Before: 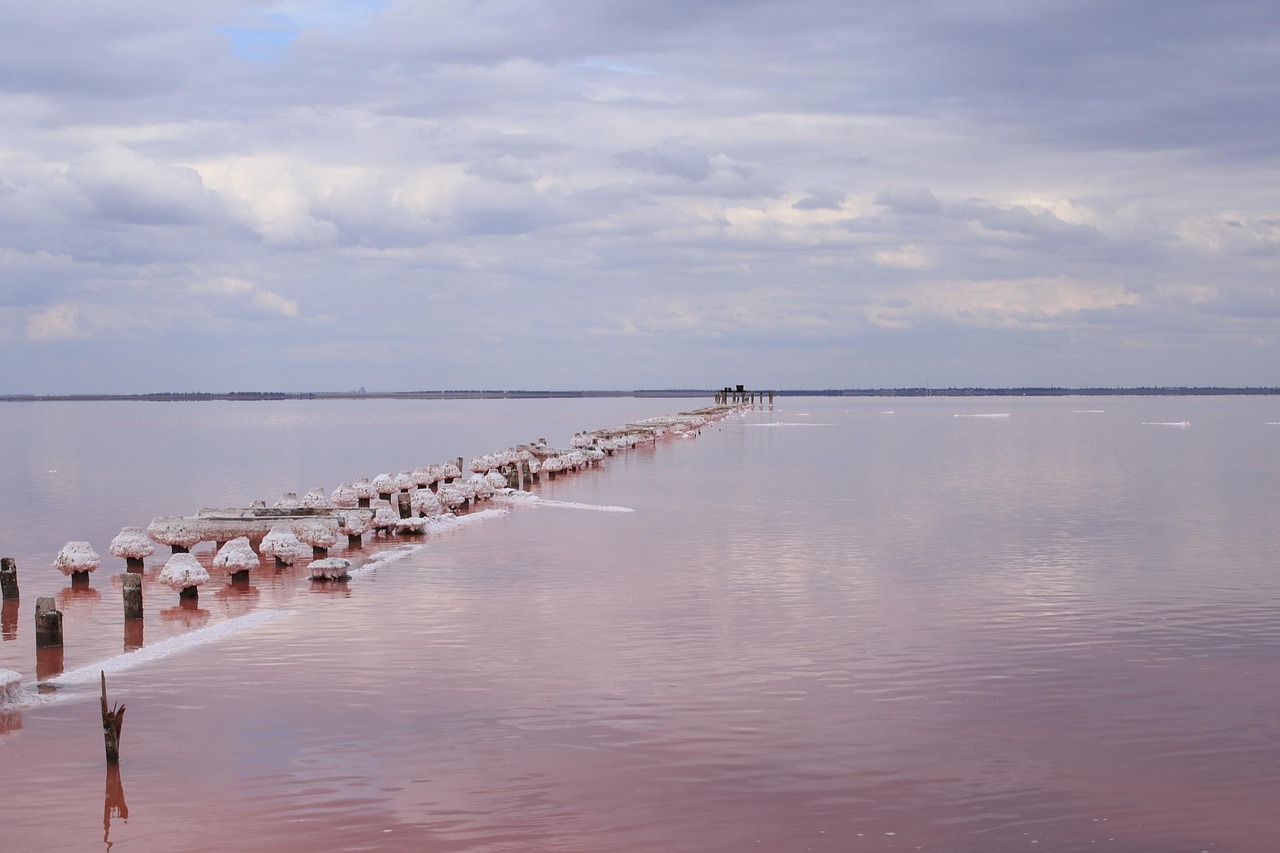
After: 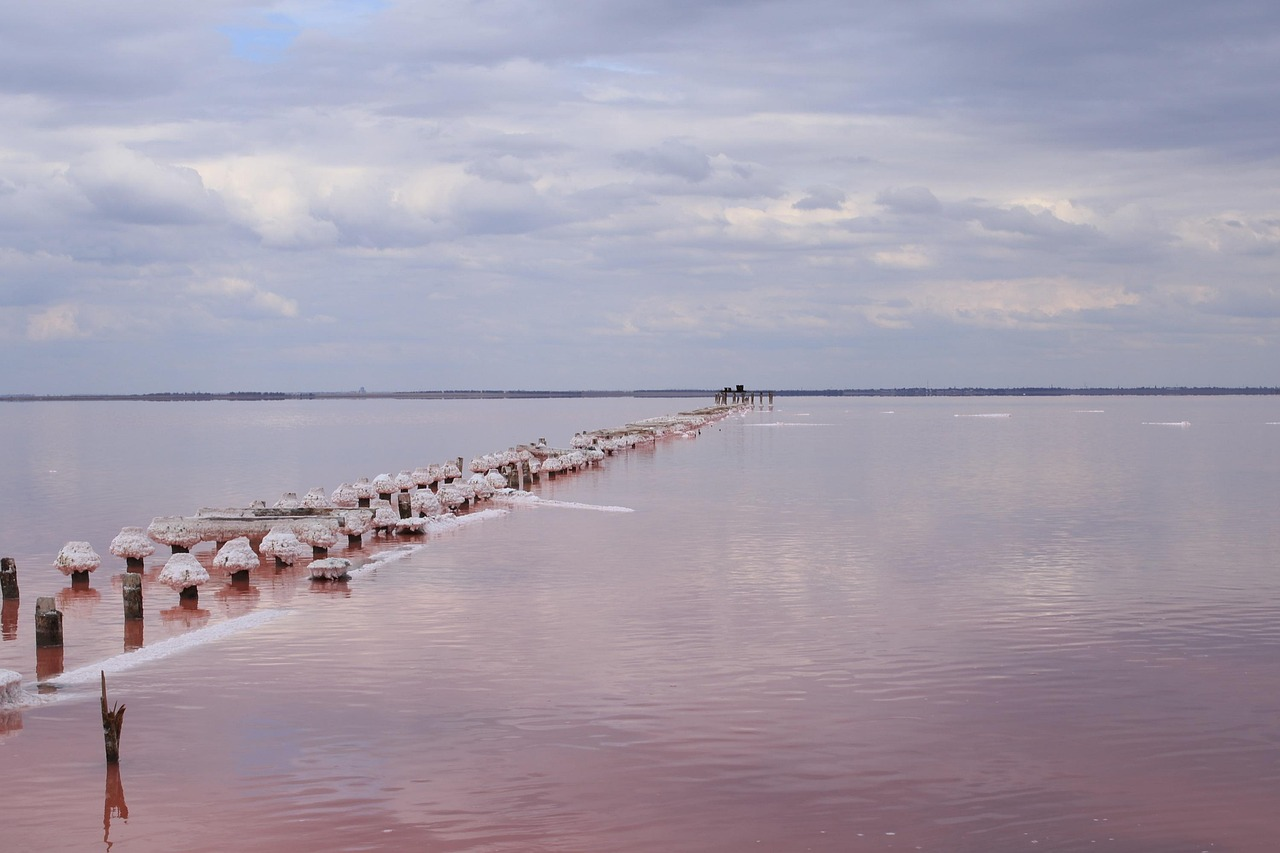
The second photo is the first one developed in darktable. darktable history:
exposure: exposure -0.047 EV, compensate highlight preservation false
